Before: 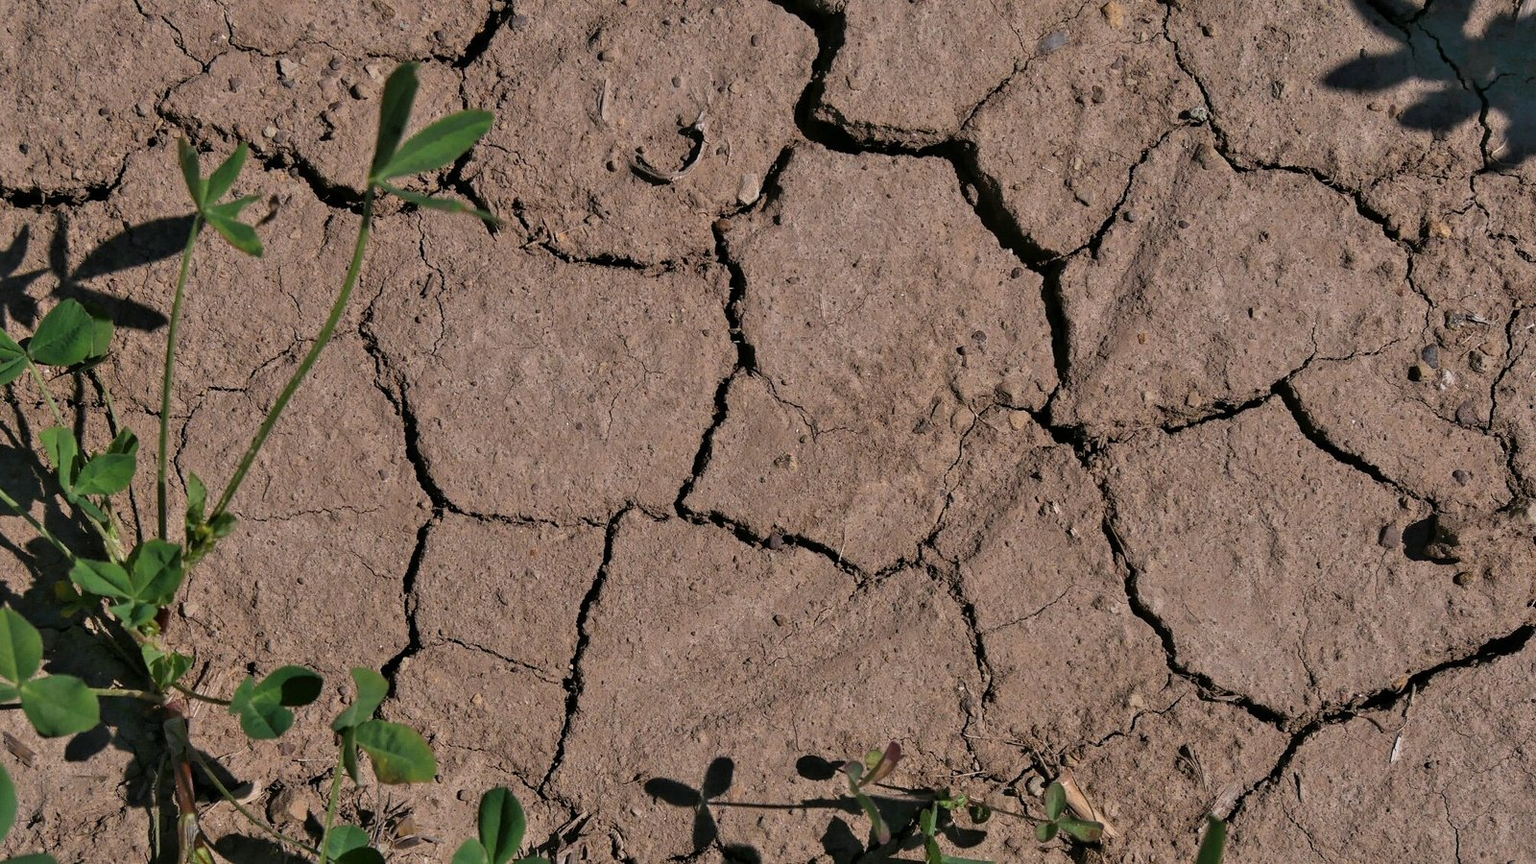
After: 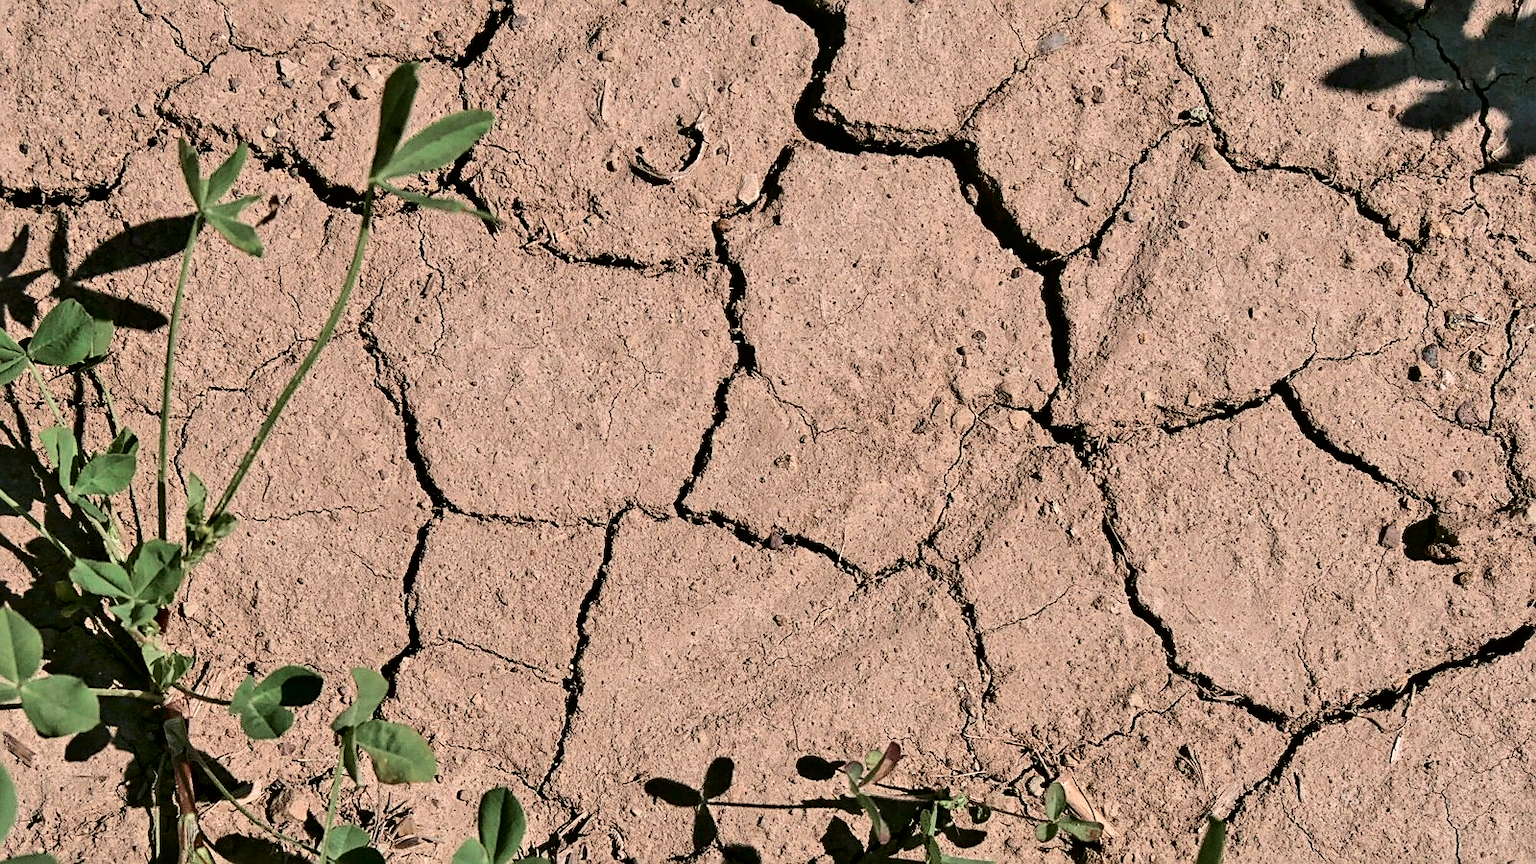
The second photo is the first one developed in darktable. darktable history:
sharpen: on, module defaults
tone curve: curves: ch0 [(0, 0) (0.049, 0.01) (0.154, 0.081) (0.491, 0.56) (0.739, 0.794) (0.992, 0.937)]; ch1 [(0, 0) (0.172, 0.123) (0.317, 0.272) (0.401, 0.422) (0.499, 0.497) (0.531, 0.54) (0.615, 0.603) (0.741, 0.783) (1, 1)]; ch2 [(0, 0) (0.411, 0.424) (0.462, 0.483) (0.544, 0.56) (0.686, 0.638) (1, 1)], color space Lab, independent channels, preserve colors none
exposure: exposure 0.648 EV, compensate highlight preservation false
